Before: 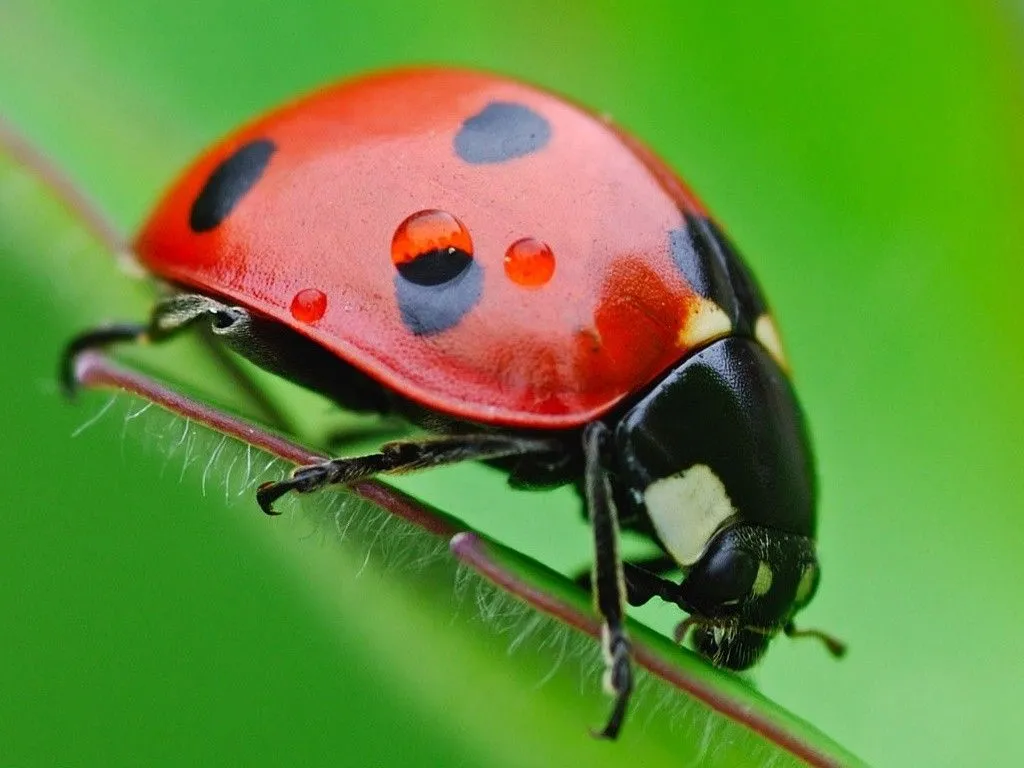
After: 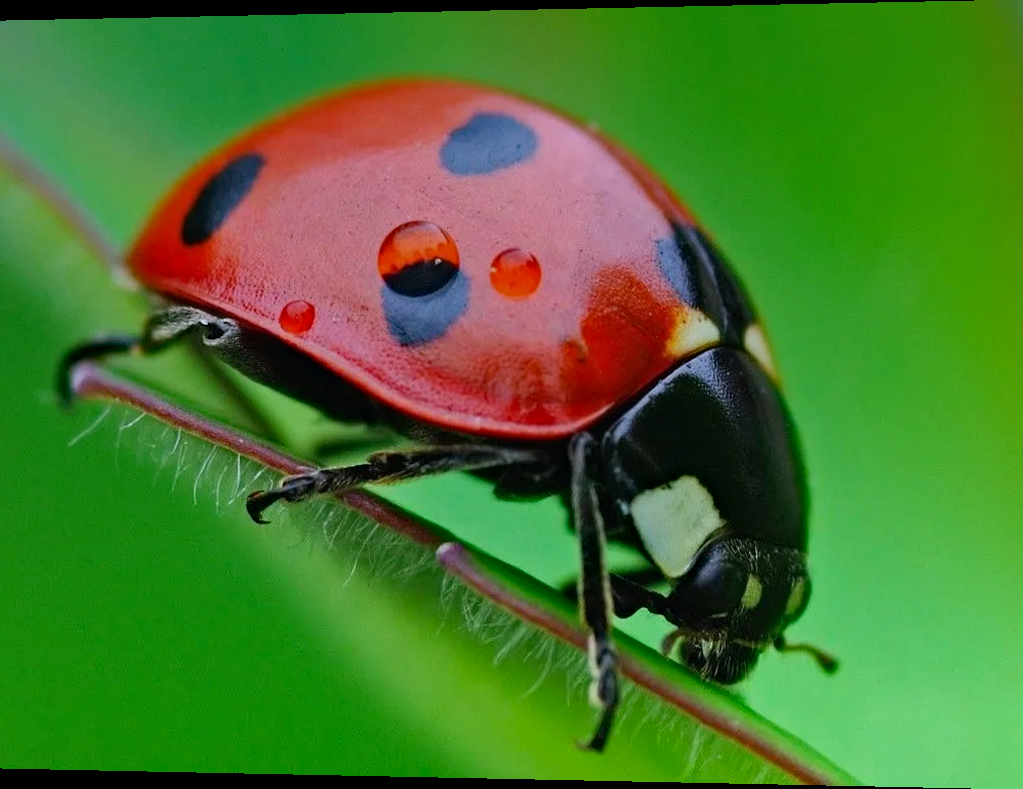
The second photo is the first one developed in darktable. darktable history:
rotate and perspective: lens shift (horizontal) -0.055, automatic cropping off
shadows and highlights: radius 331.84, shadows 53.55, highlights -100, compress 94.63%, highlights color adjustment 73.23%, soften with gaussian
graduated density: hue 238.83°, saturation 50%
haze removal: strength 0.29, distance 0.25, compatibility mode true, adaptive false
